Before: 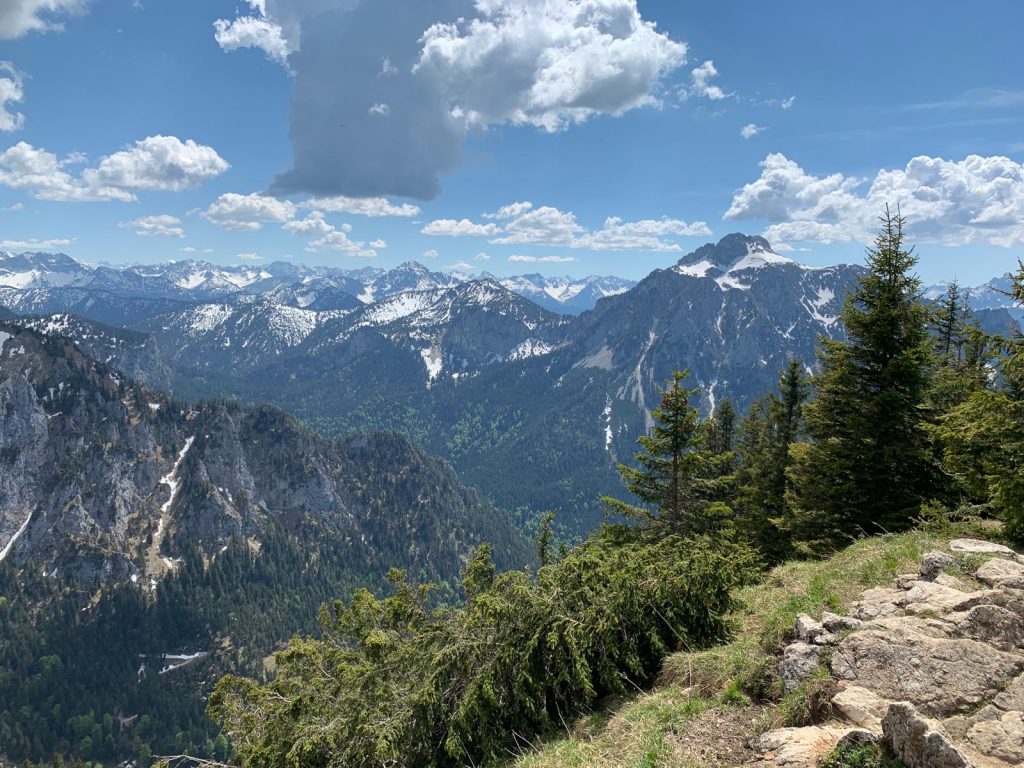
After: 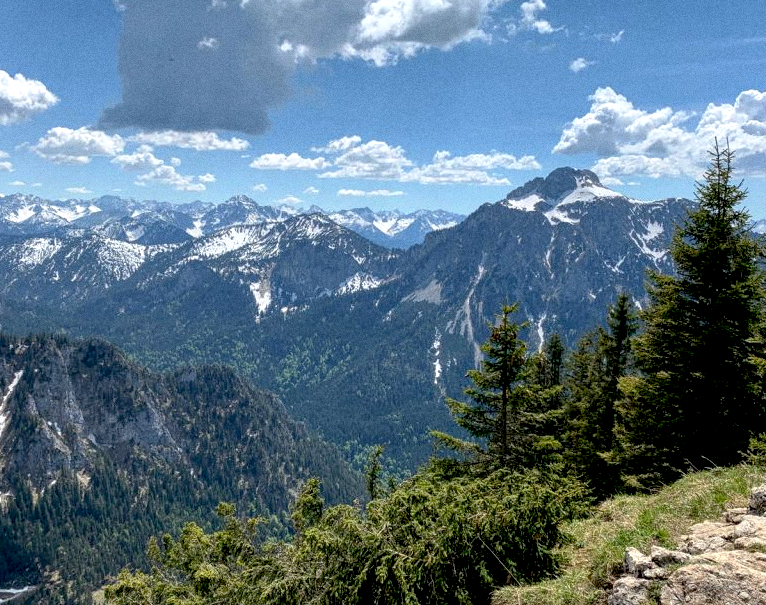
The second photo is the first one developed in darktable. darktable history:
local contrast: on, module defaults
crop: left 16.768%, top 8.653%, right 8.362%, bottom 12.485%
grain: coarseness 0.47 ISO
base curve: curves: ch0 [(0.017, 0) (0.425, 0.441) (0.844, 0.933) (1, 1)], preserve colors none
